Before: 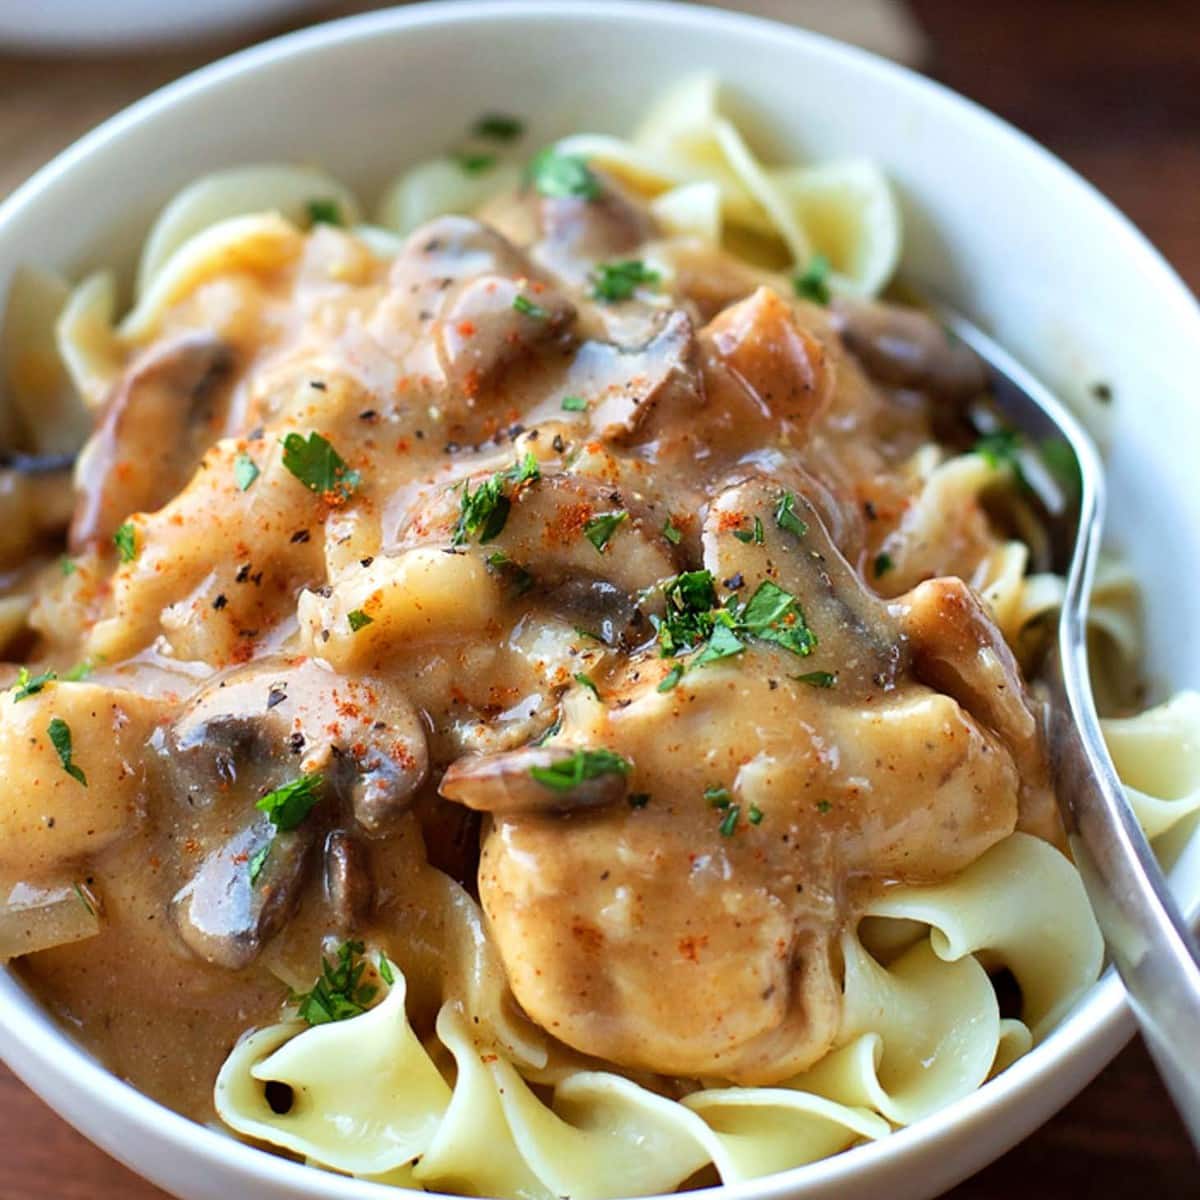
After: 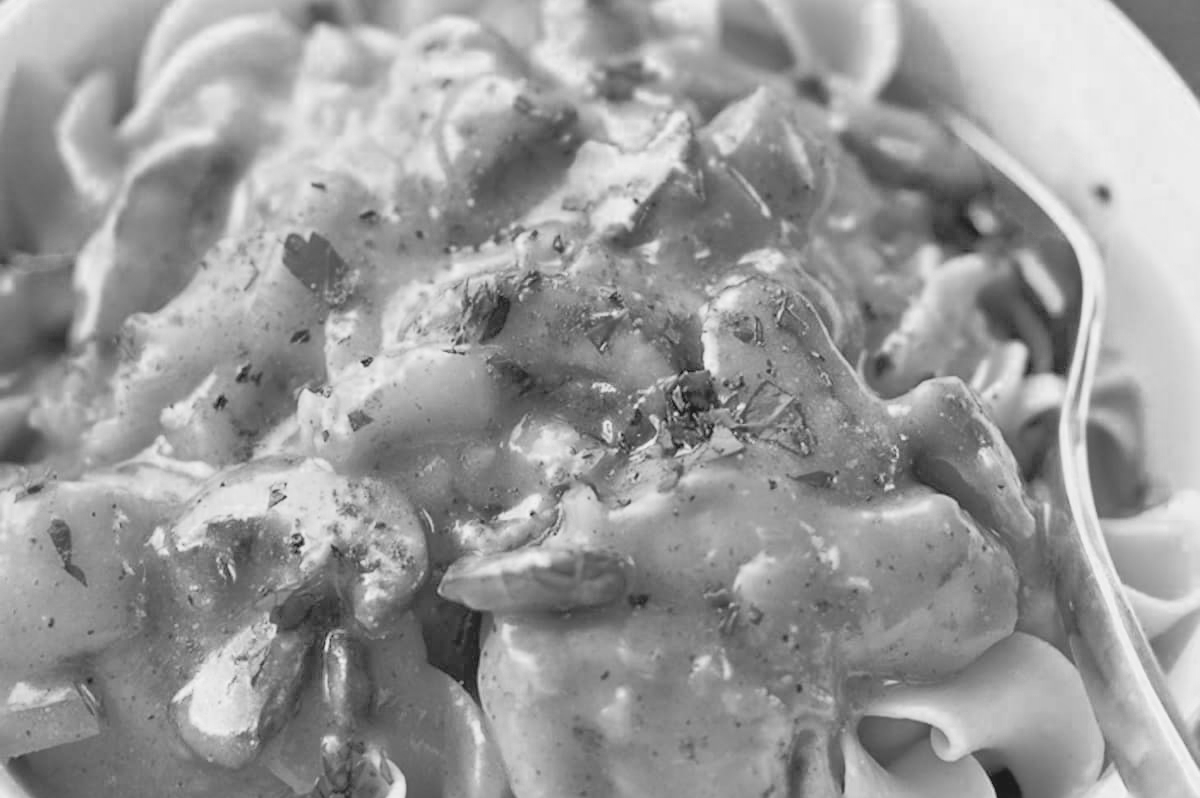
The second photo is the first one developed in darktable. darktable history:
color contrast: green-magenta contrast 1.55, blue-yellow contrast 1.83
exposure: black level correction 0, exposure 1.3 EV, compensate highlight preservation false
monochrome: on, module defaults
tone equalizer: -7 EV 0.15 EV, -6 EV 0.6 EV, -5 EV 1.15 EV, -4 EV 1.33 EV, -3 EV 1.15 EV, -2 EV 0.6 EV, -1 EV 0.15 EV, mask exposure compensation -0.5 EV
color zones: curves: ch0 [(0, 0.487) (0.241, 0.395) (0.434, 0.373) (0.658, 0.412) (0.838, 0.487)]; ch1 [(0, 0) (0.053, 0.053) (0.211, 0.202) (0.579, 0.259) (0.781, 0.241)]
color balance rgb: shadows lift › chroma 3%, shadows lift › hue 280.8°, power › hue 330°, highlights gain › chroma 3%, highlights gain › hue 75.6°, global offset › luminance 2%, perceptual saturation grading › global saturation 20%, perceptual saturation grading › highlights -25%, perceptual saturation grading › shadows 50%, global vibrance 20.33%
crop: top 16.727%, bottom 16.727%
filmic rgb: black relative exposure -7.65 EV, white relative exposure 4.56 EV, hardness 3.61
